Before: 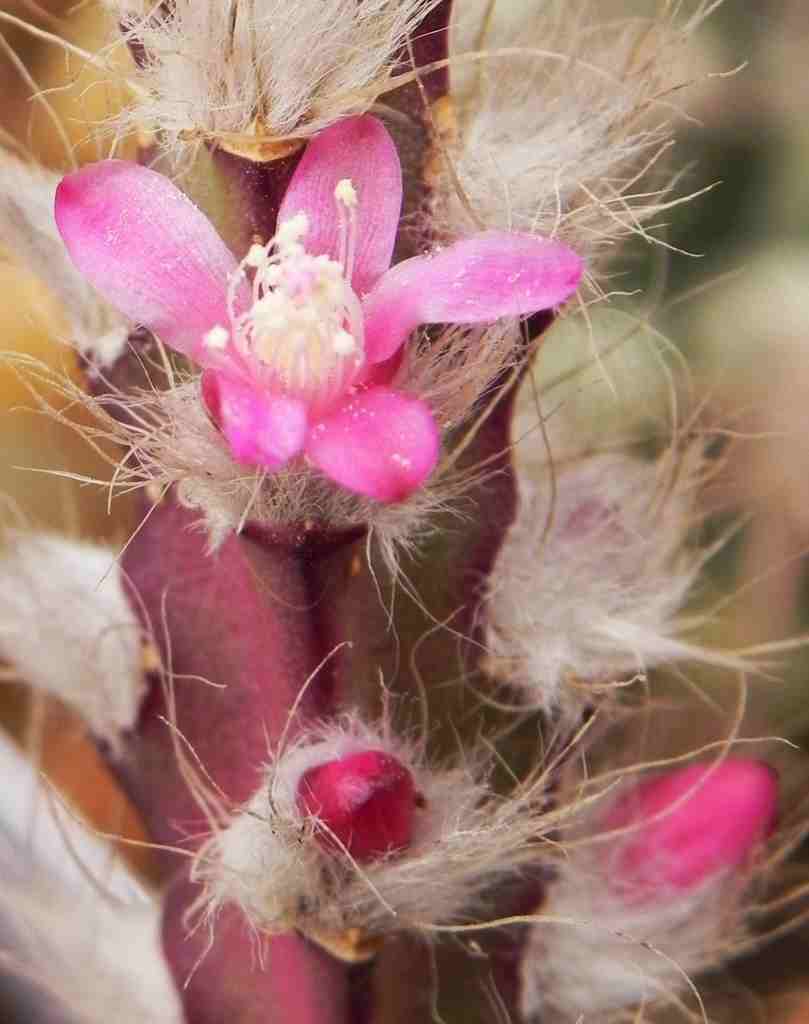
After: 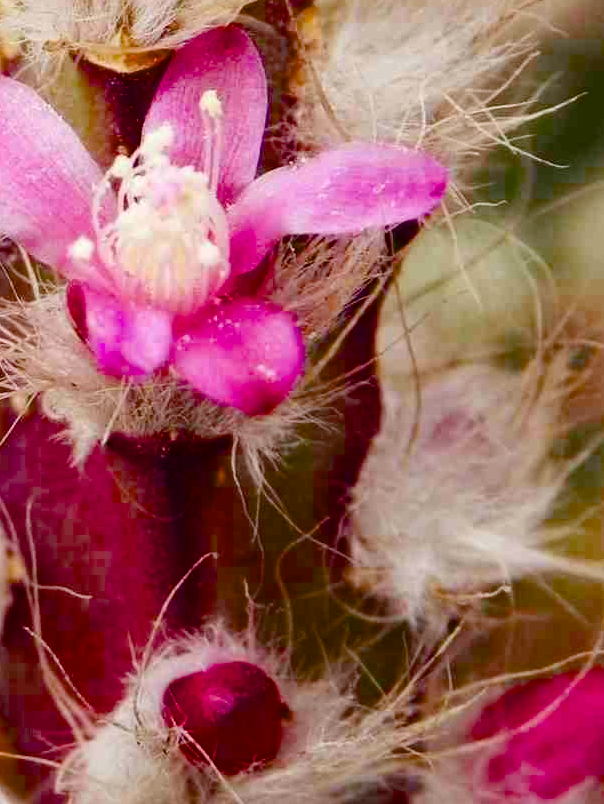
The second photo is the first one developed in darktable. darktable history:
color balance rgb: shadows lift › chroma 0.672%, shadows lift › hue 112.18°, perceptual saturation grading › global saturation 34.757%, perceptual saturation grading › highlights -29.922%, perceptual saturation grading › shadows 34.566%, global vibrance 1.321%, saturation formula JzAzBz (2021)
crop: left 16.782%, top 8.781%, right 8.456%, bottom 12.658%
